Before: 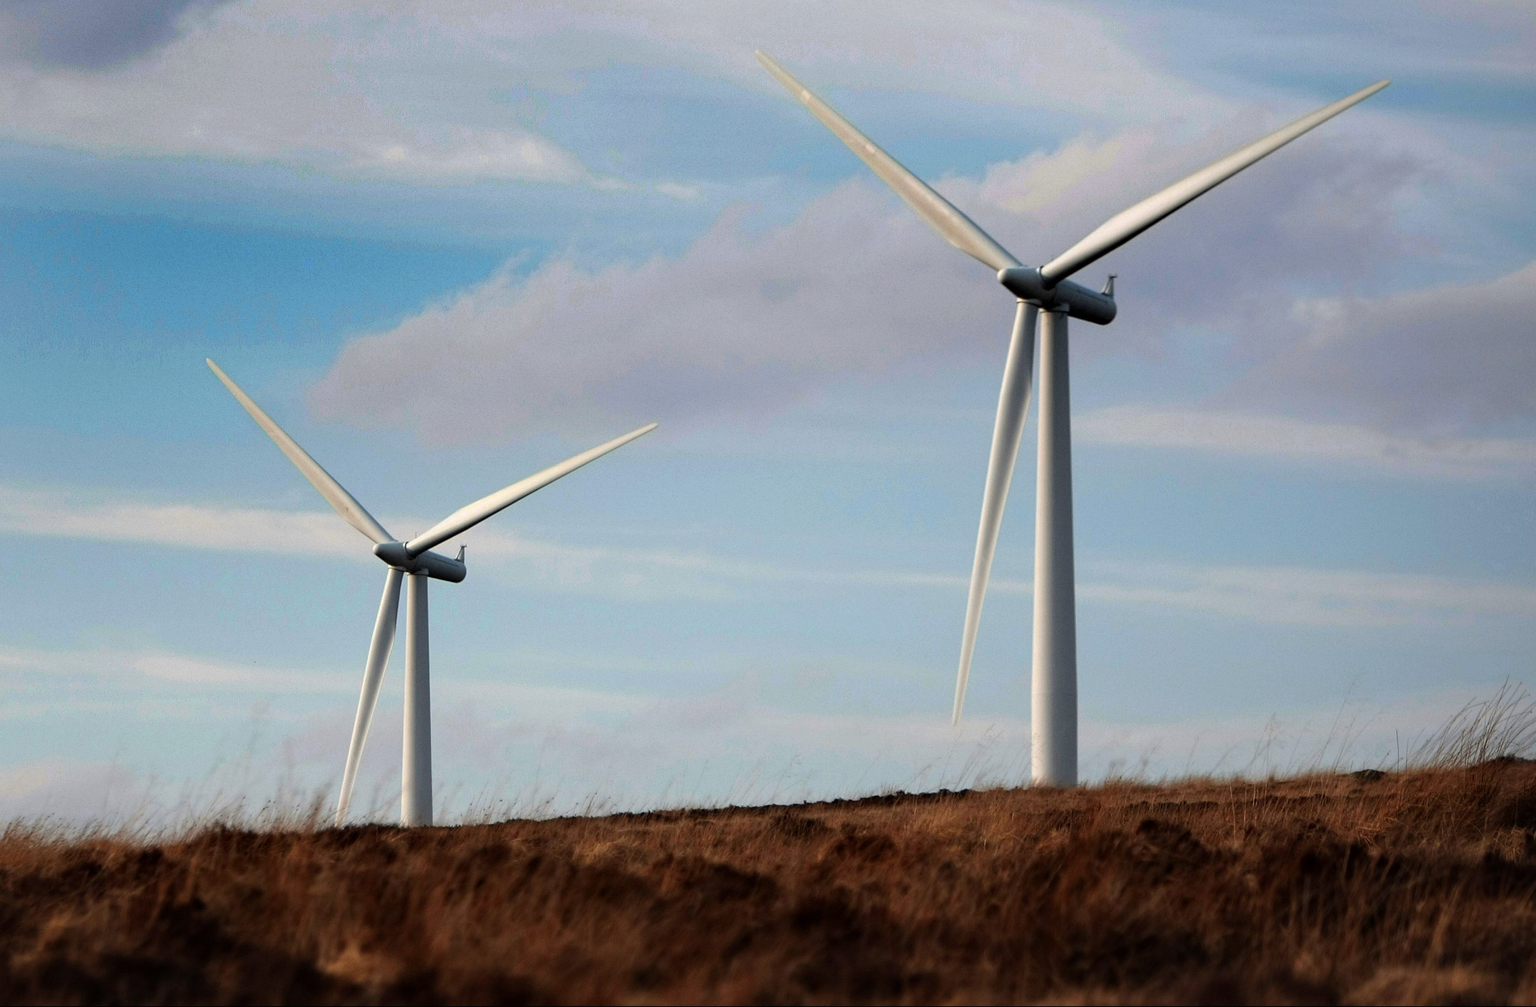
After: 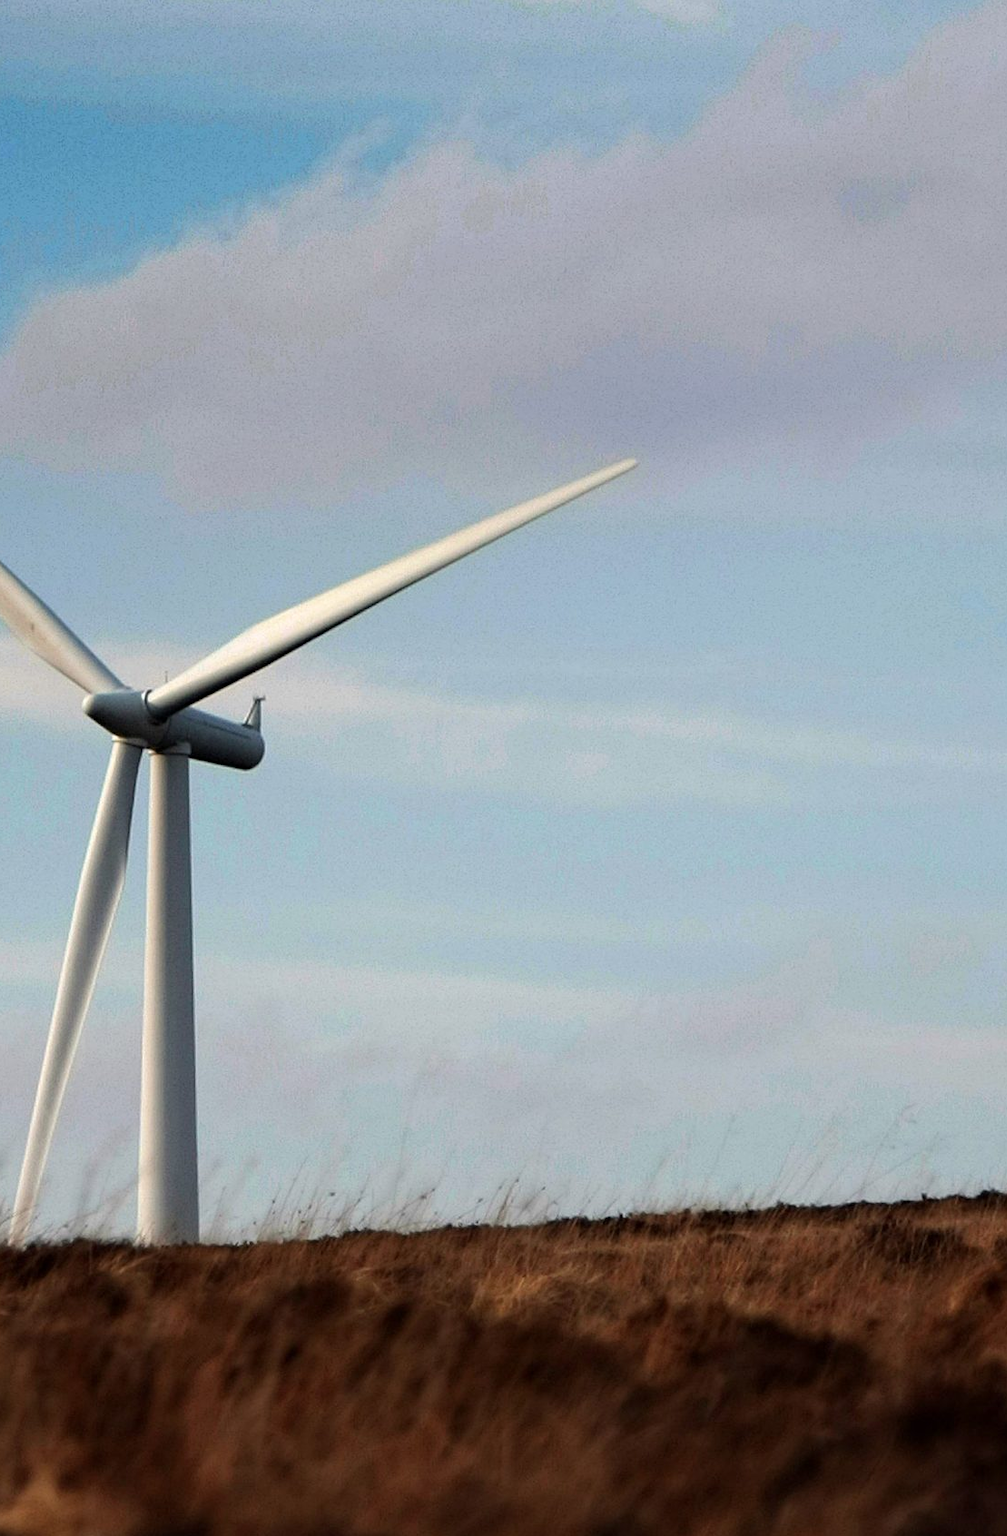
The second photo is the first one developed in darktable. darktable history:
crop and rotate: left 21.527%, top 18.648%, right 44.784%, bottom 2.974%
contrast equalizer: y [[0.5, 0.5, 0.472, 0.5, 0.5, 0.5], [0.5 ×6], [0.5 ×6], [0 ×6], [0 ×6]], mix -0.289
